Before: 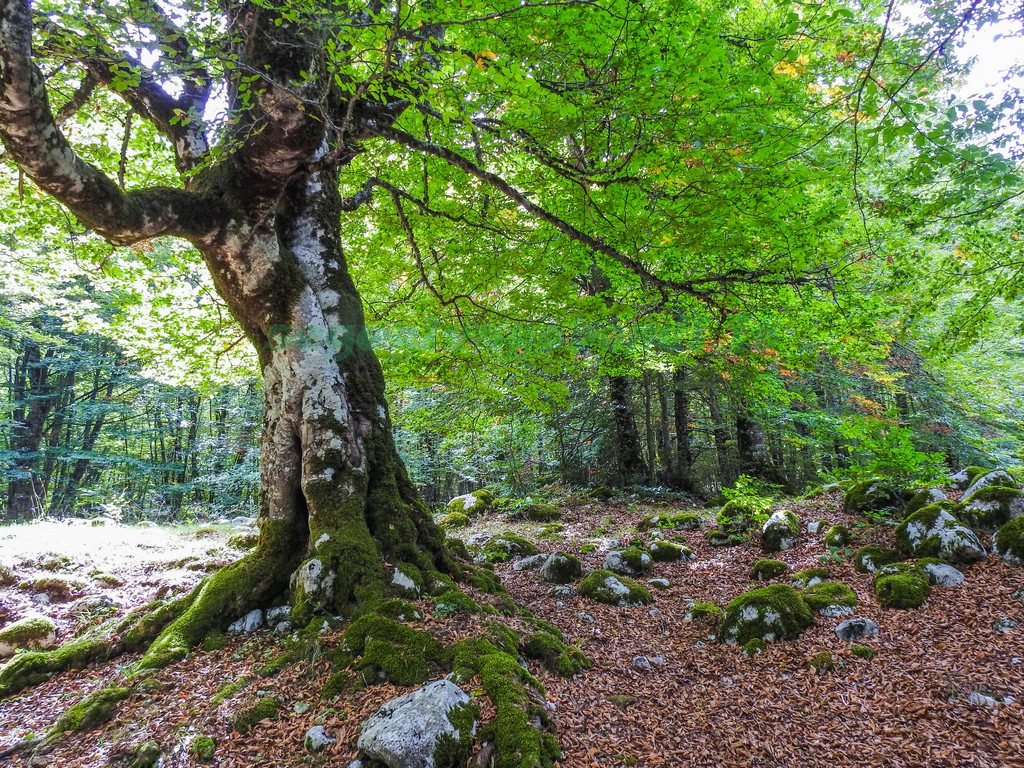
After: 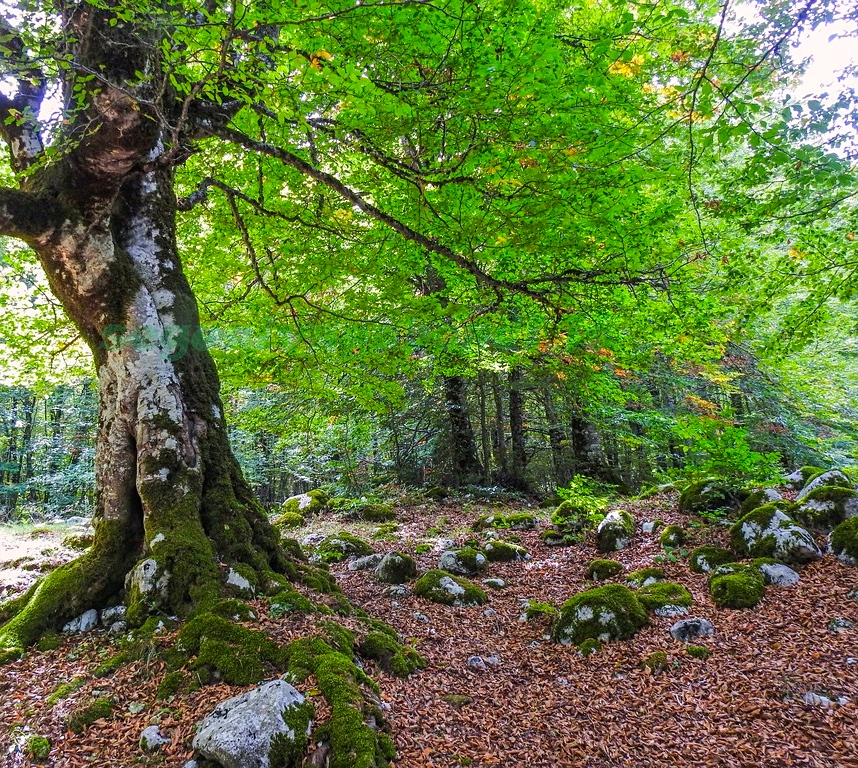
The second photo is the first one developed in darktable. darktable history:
sharpen: amount 0.2
color correction: highlights a* 3.22, highlights b* 1.93, saturation 1.19
crop: left 16.145%
